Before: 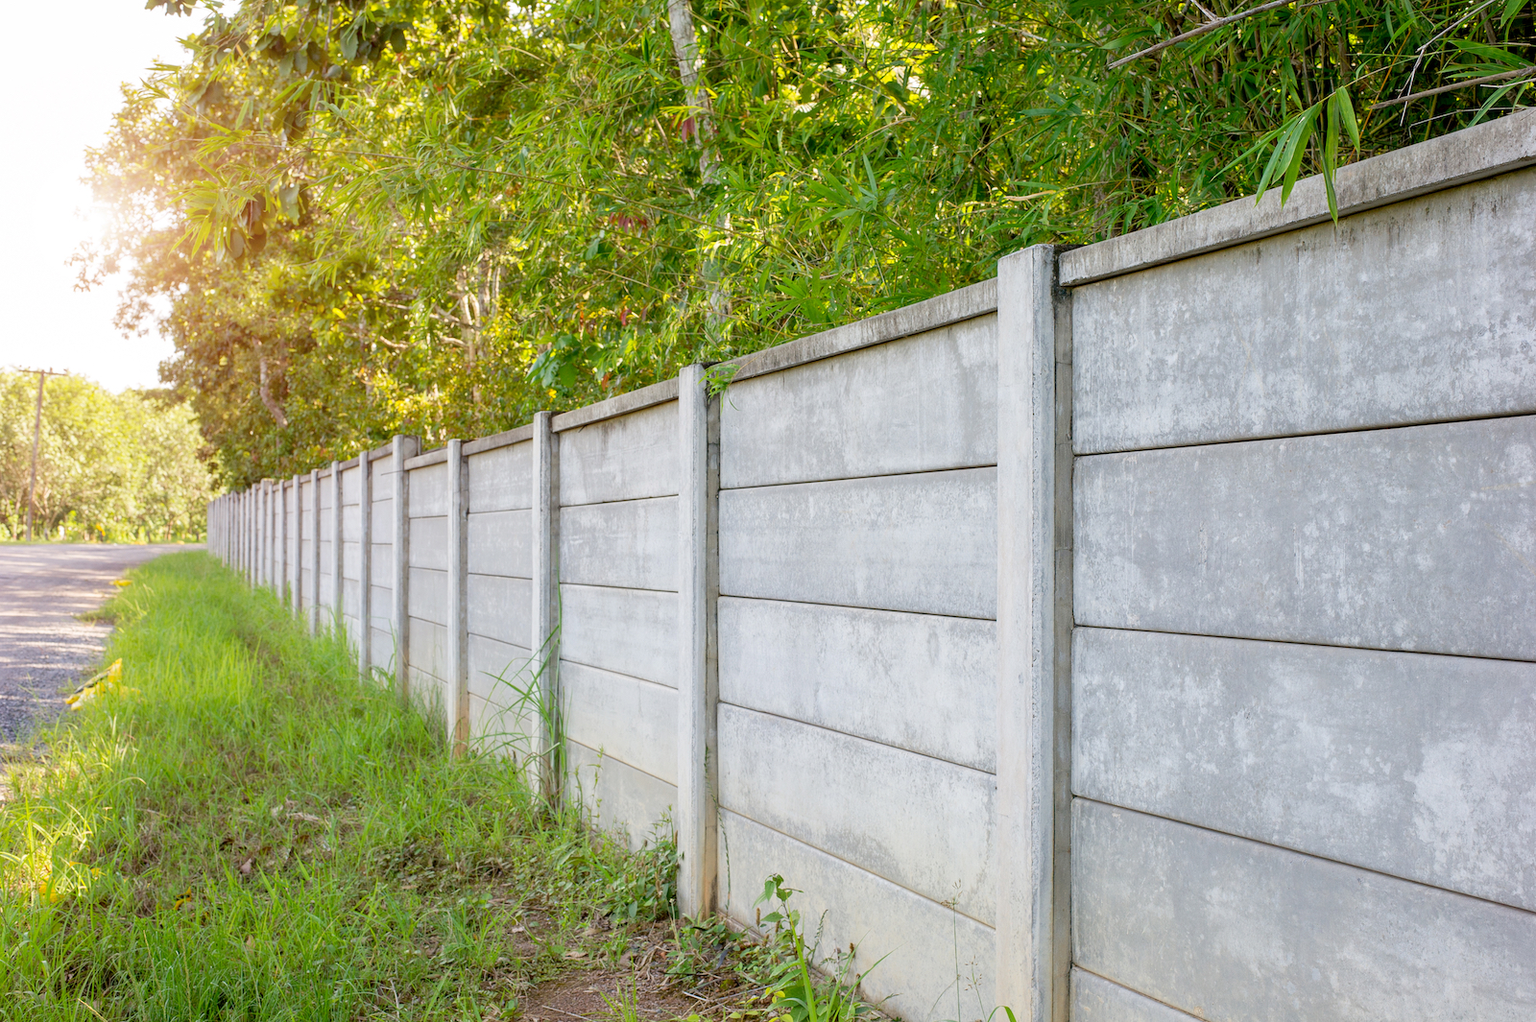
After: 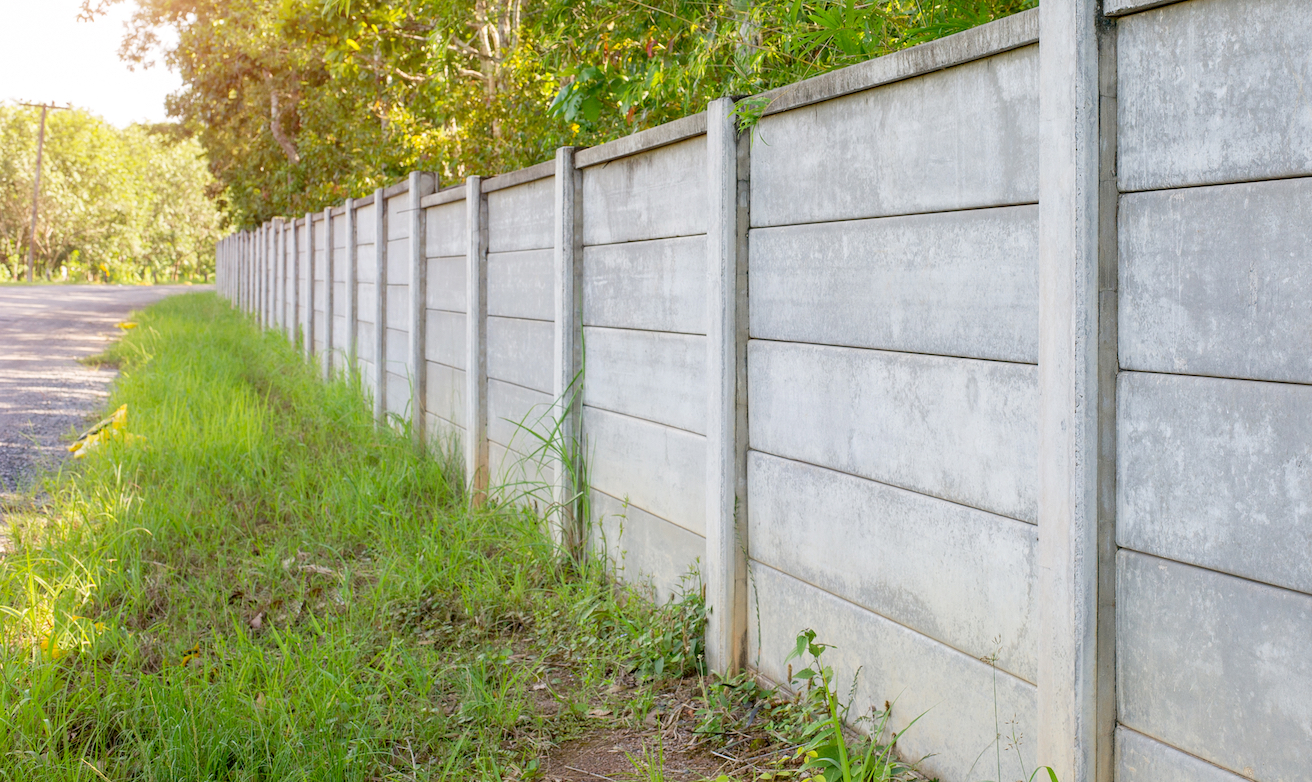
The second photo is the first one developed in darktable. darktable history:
base curve: exposure shift 0, preserve colors none
crop: top 26.531%, right 17.959%
